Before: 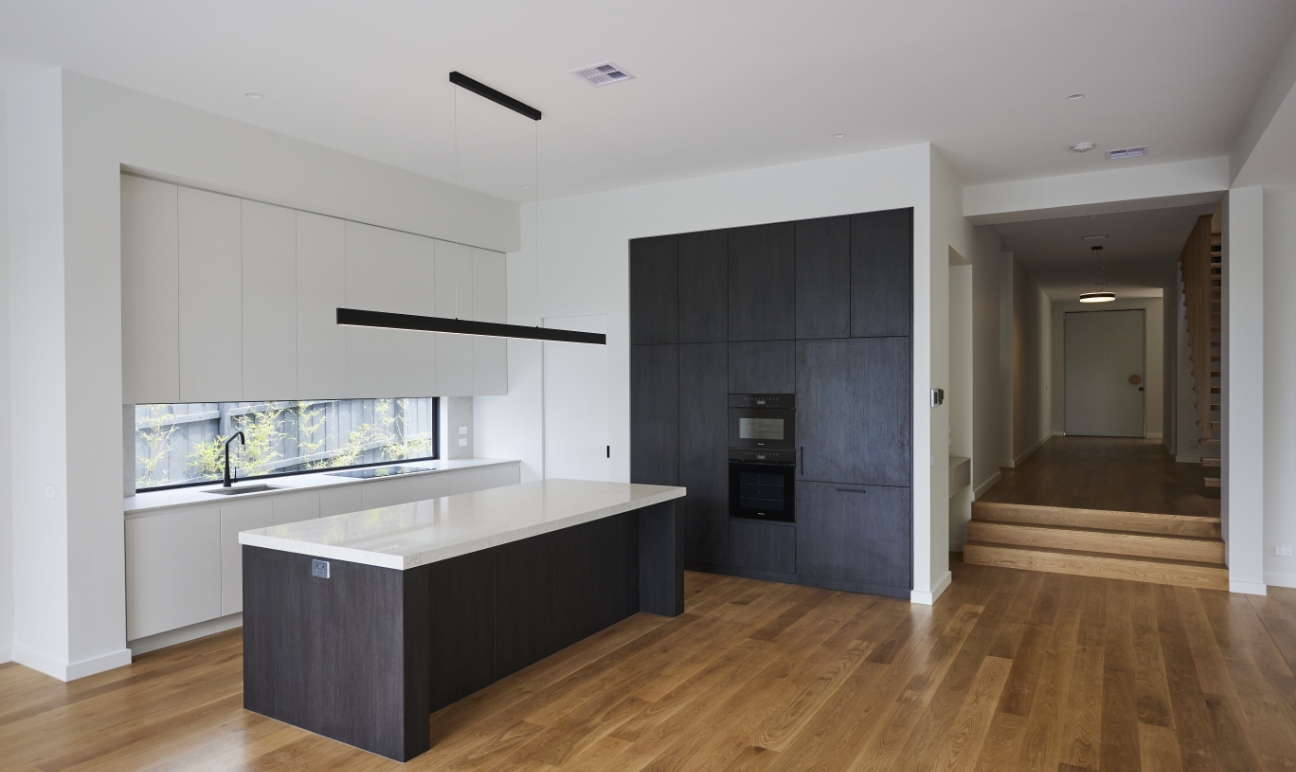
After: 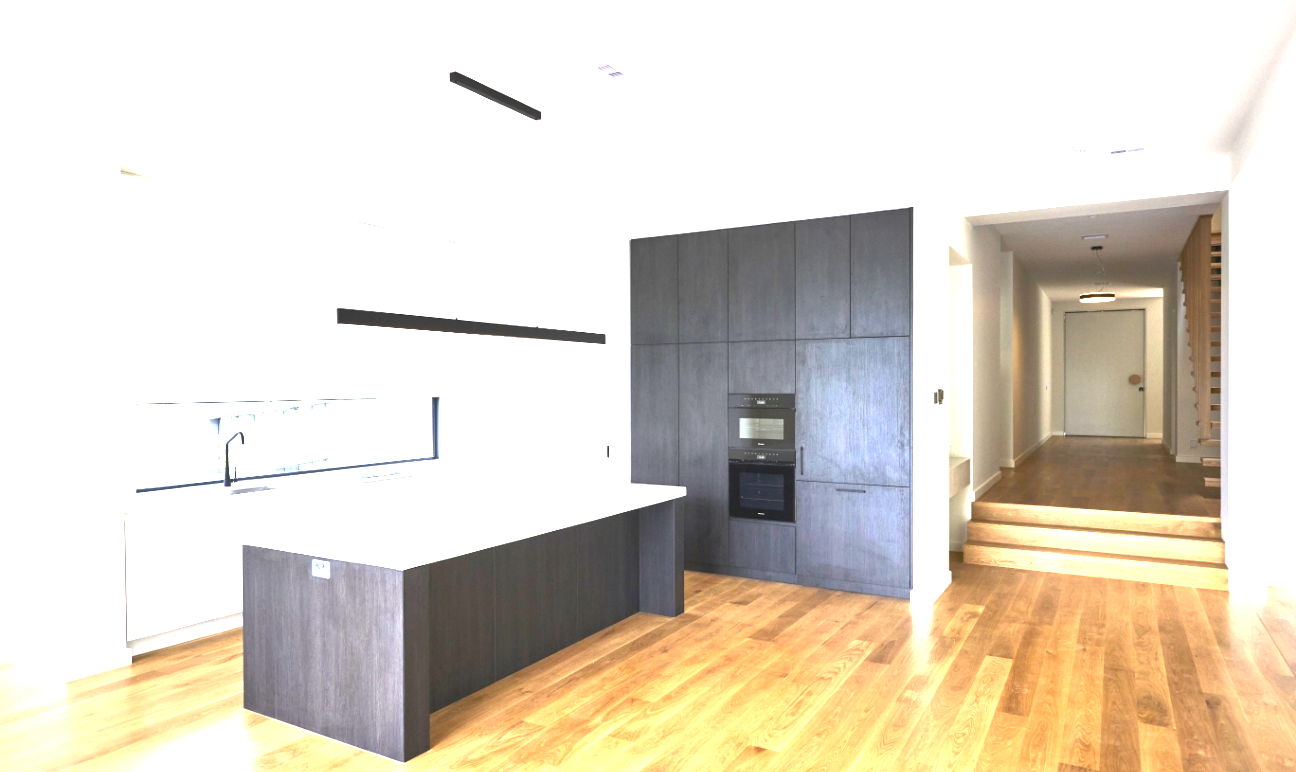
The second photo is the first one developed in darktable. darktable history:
exposure: exposure 2.942 EV, compensate highlight preservation false
shadows and highlights: radius 121.18, shadows 22.03, white point adjustment -9.68, highlights -14.14, soften with gaussian
